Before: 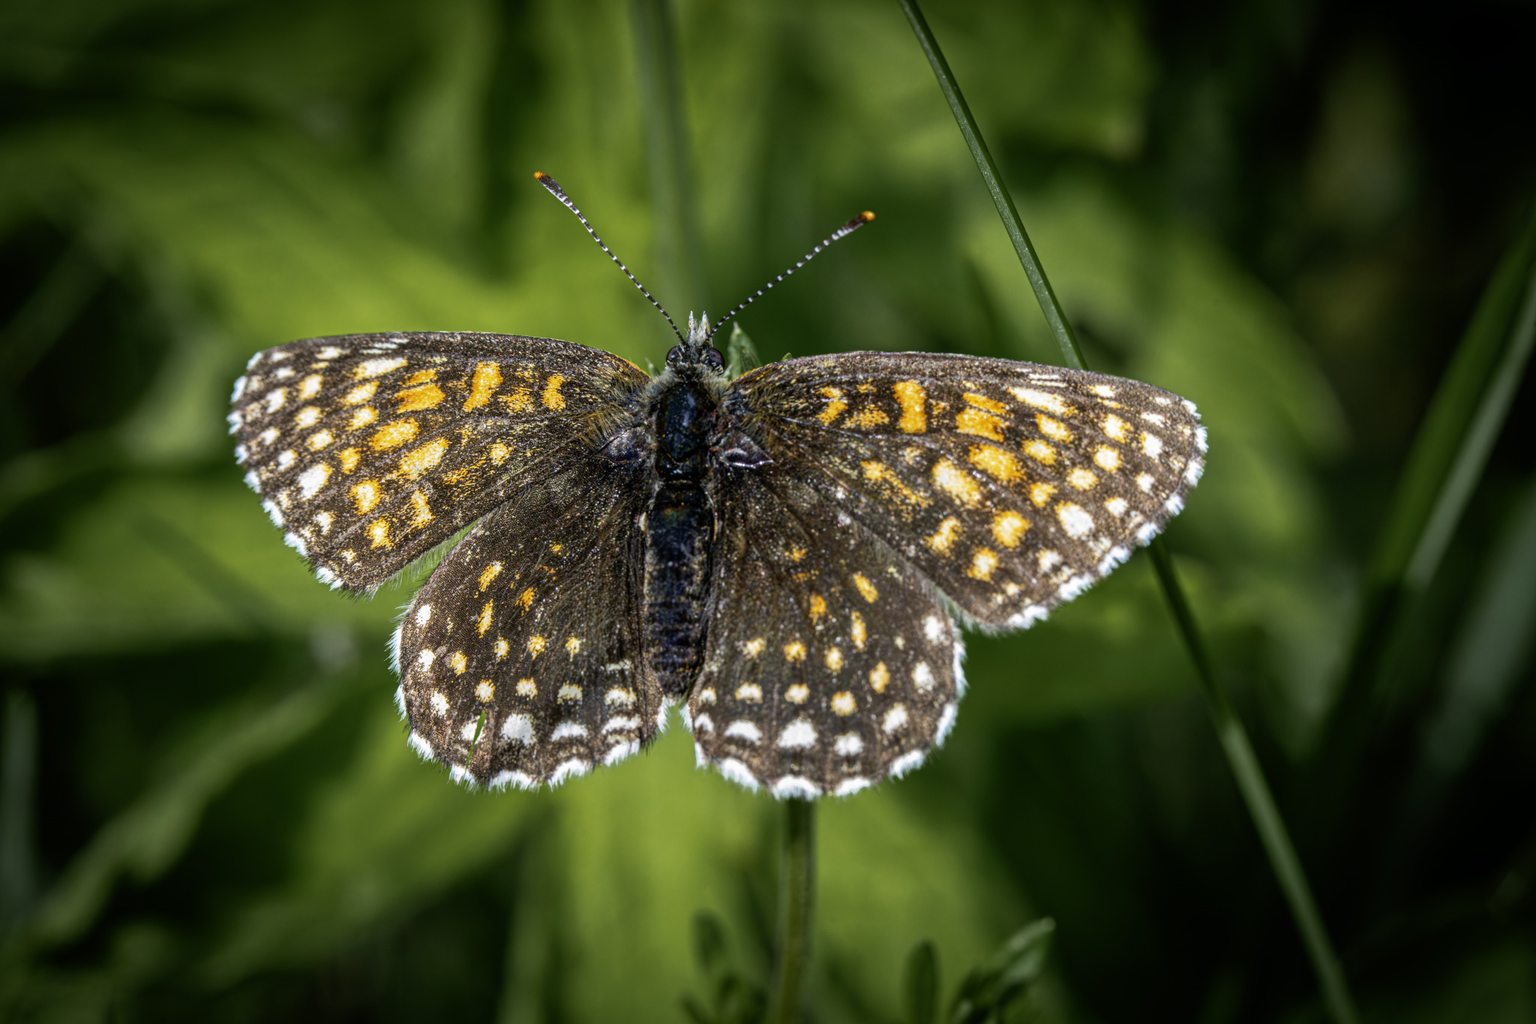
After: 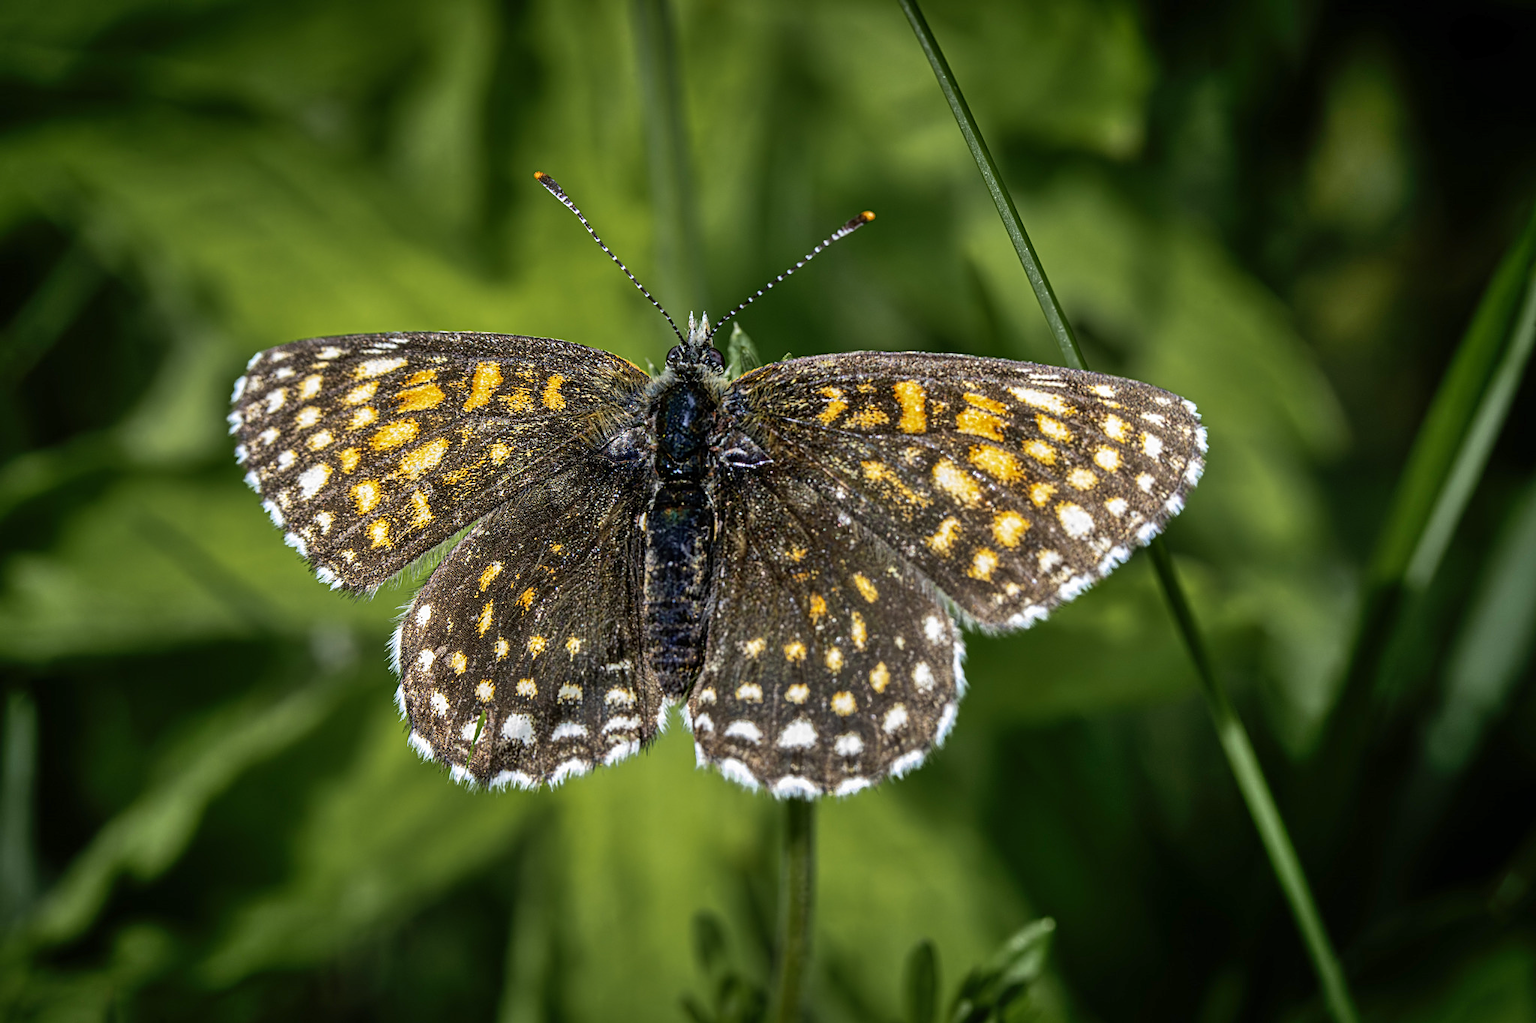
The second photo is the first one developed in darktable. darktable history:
contrast brightness saturation: contrast 0.04, saturation 0.07
shadows and highlights: low approximation 0.01, soften with gaussian
sharpen: on, module defaults
